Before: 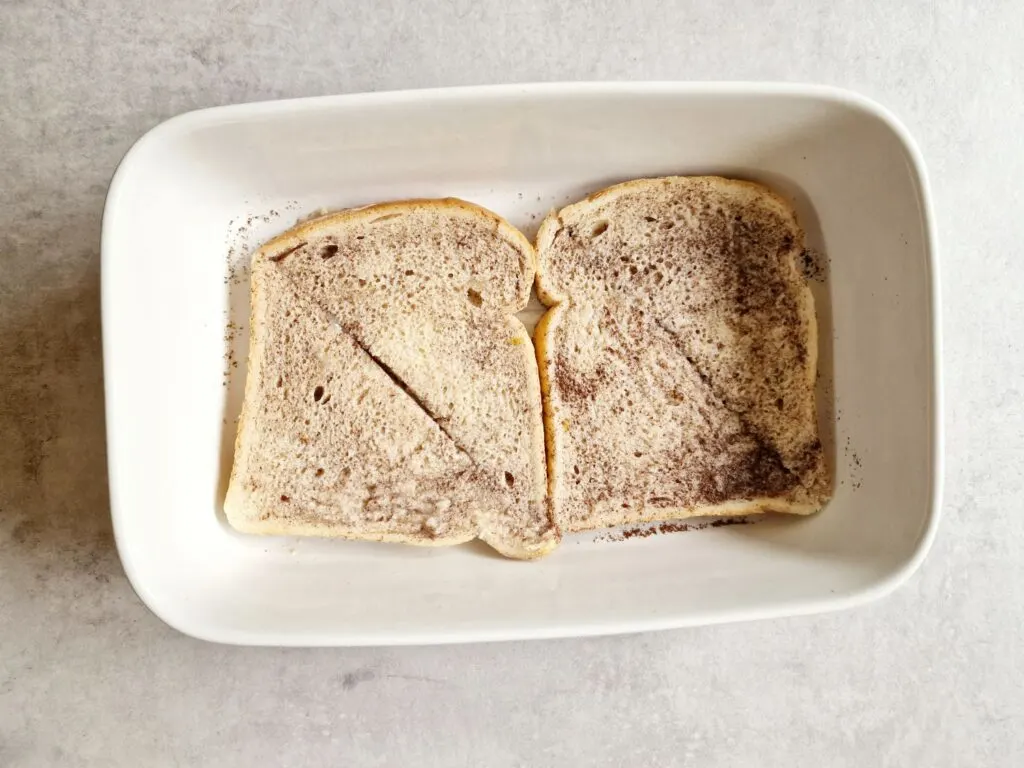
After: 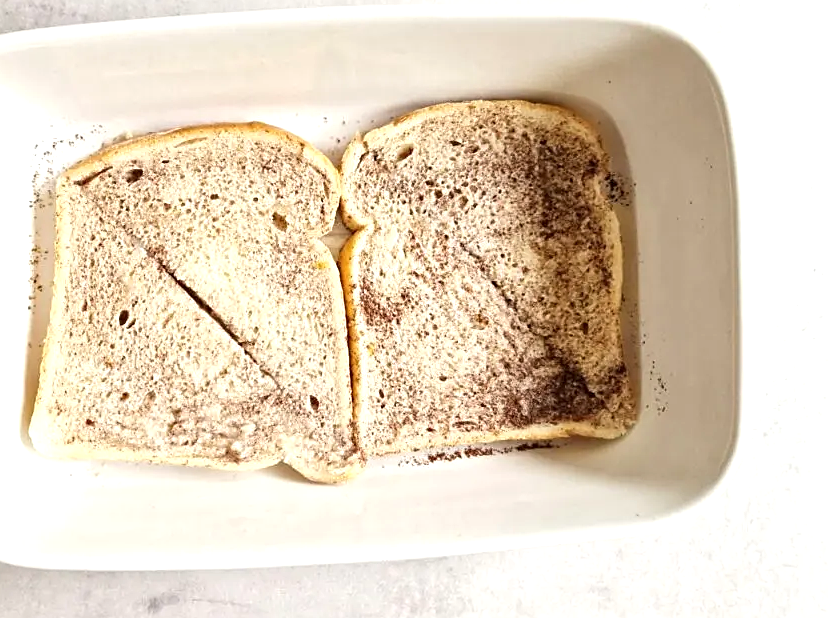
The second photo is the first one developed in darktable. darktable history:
exposure: black level correction 0, exposure 0.499 EV, compensate exposure bias true, compensate highlight preservation false
sharpen: radius 1.953
crop: left 19.094%, top 9.917%, right 0%, bottom 9.585%
